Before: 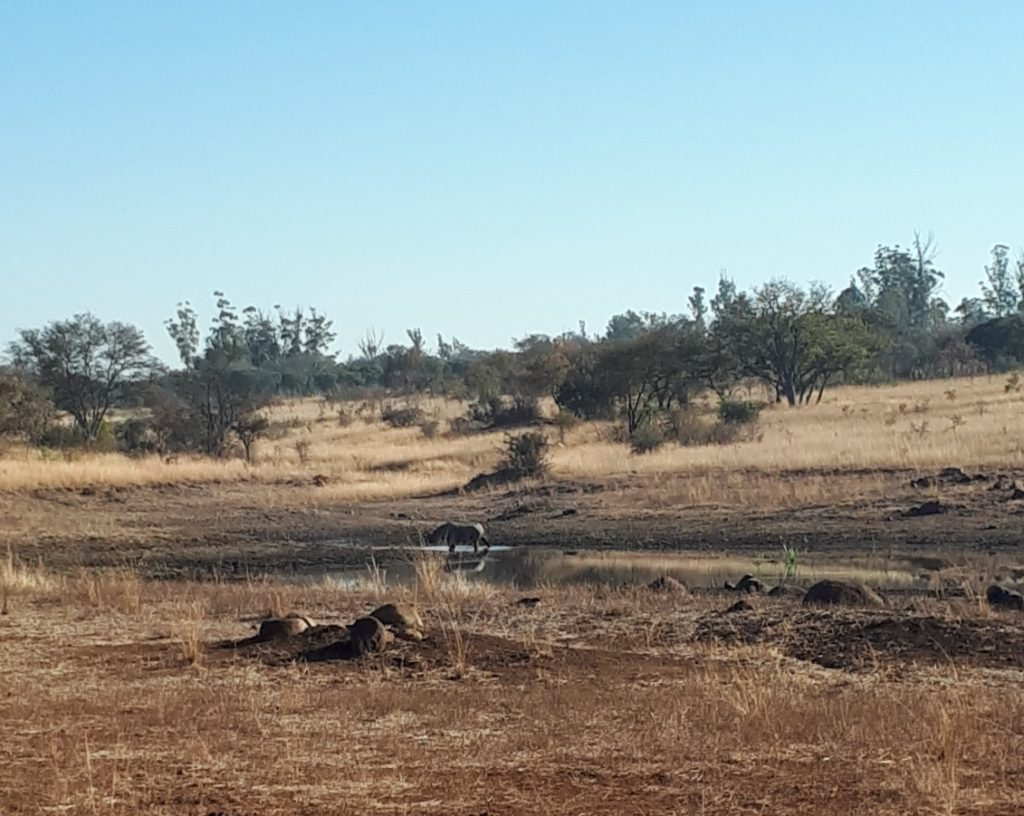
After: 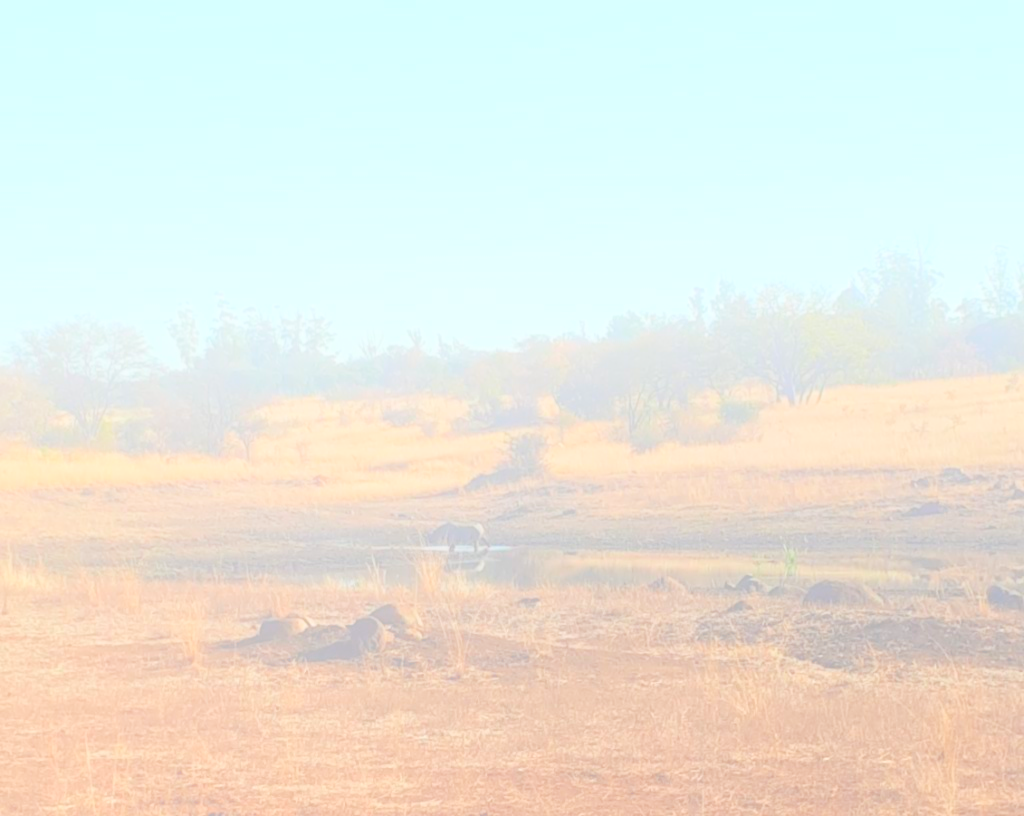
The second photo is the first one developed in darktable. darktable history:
shadows and highlights: shadows 35, highlights -35, soften with gaussian
bloom: size 70%, threshold 25%, strength 70%
graduated density: rotation -0.352°, offset 57.64
